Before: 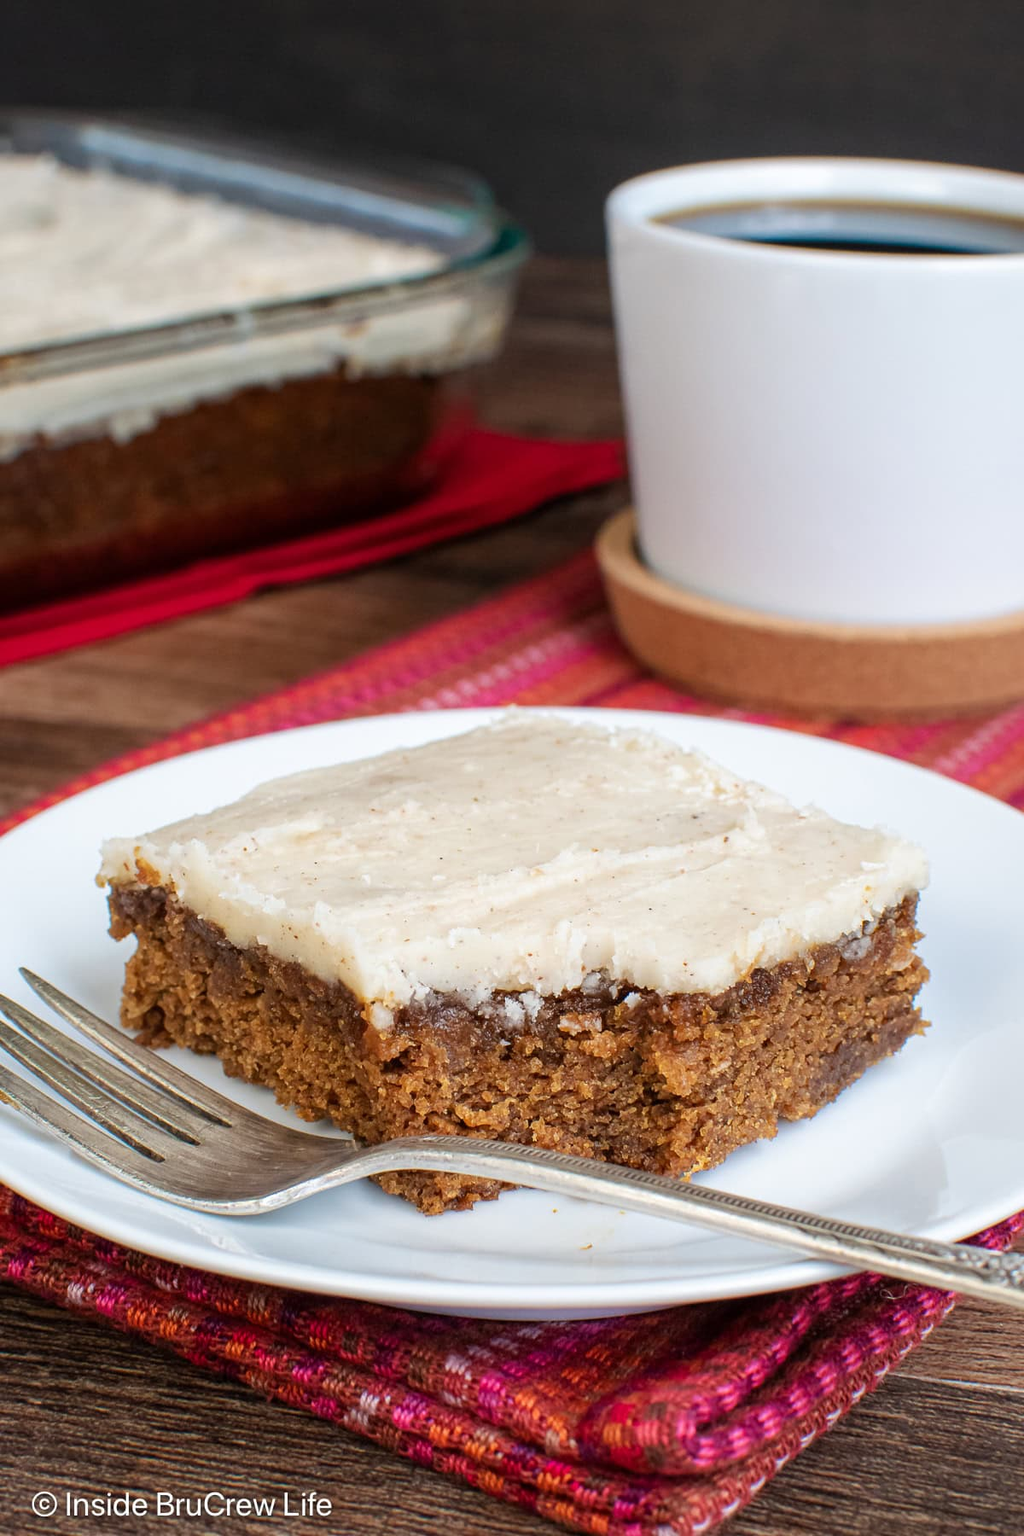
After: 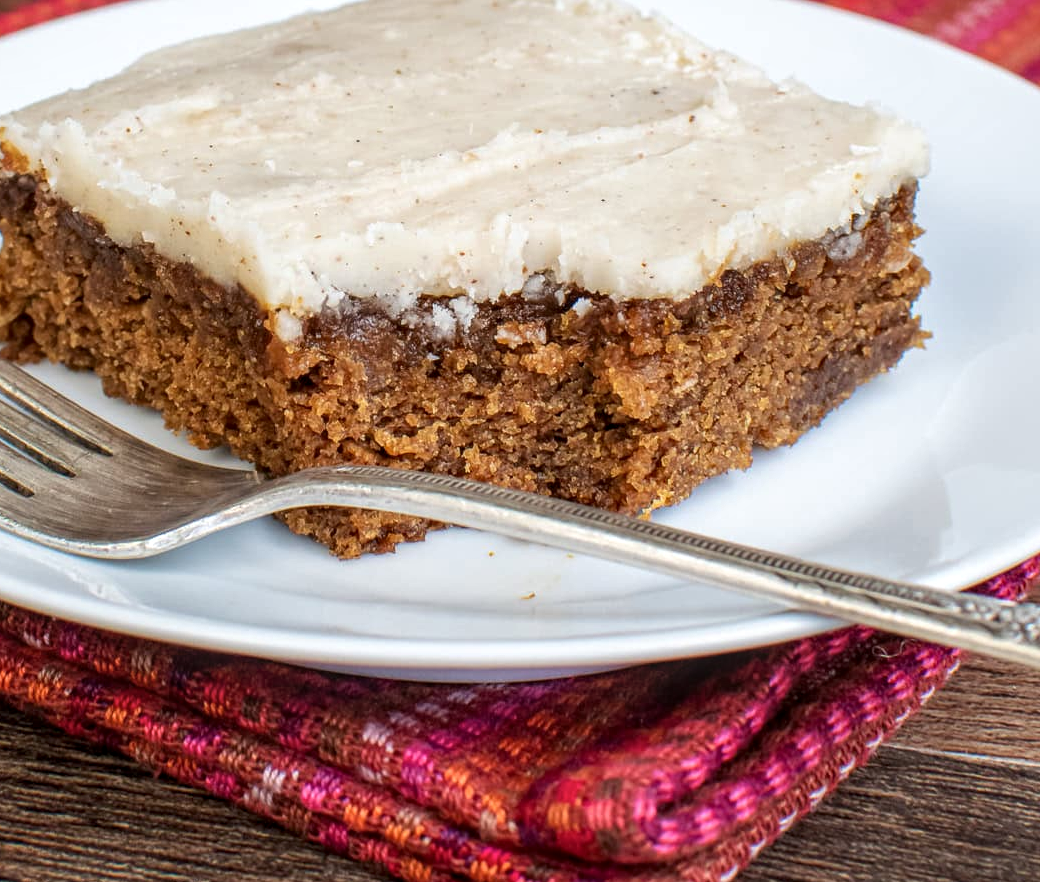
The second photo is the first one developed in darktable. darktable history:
crop and rotate: left 13.292%, top 48.084%, bottom 2.908%
local contrast: detail 130%
